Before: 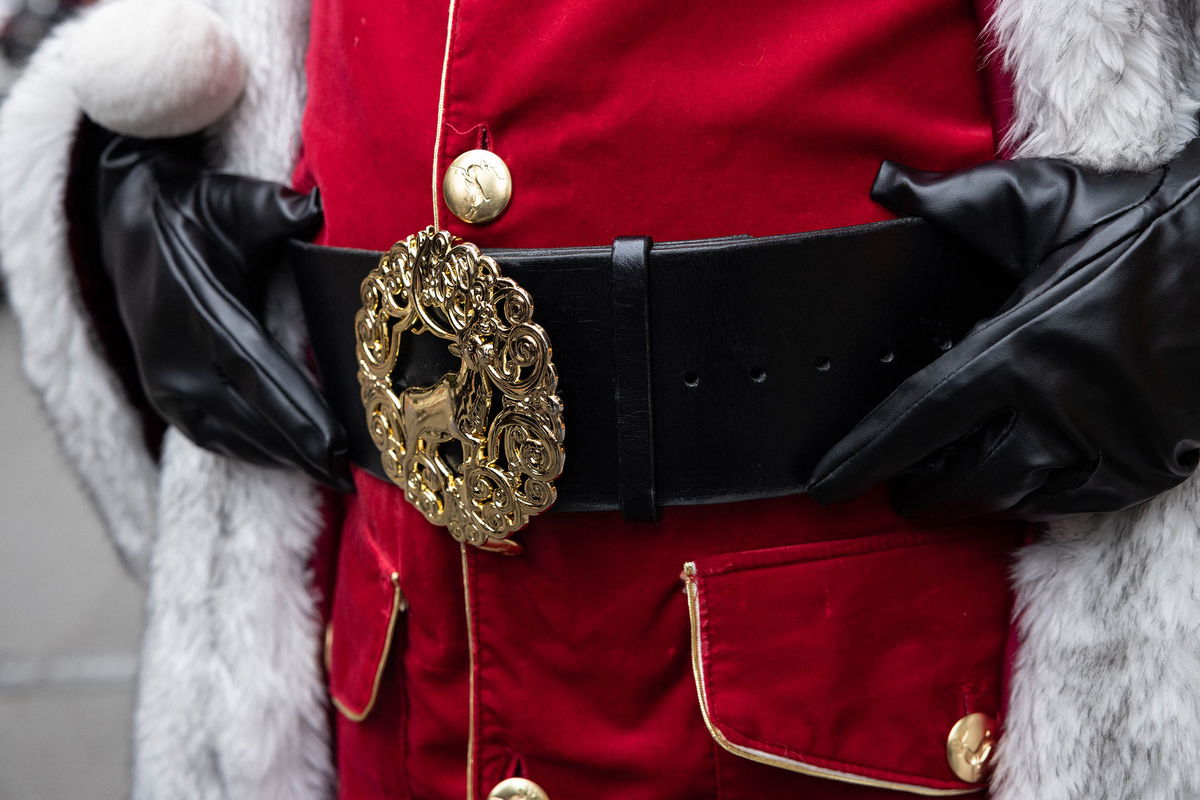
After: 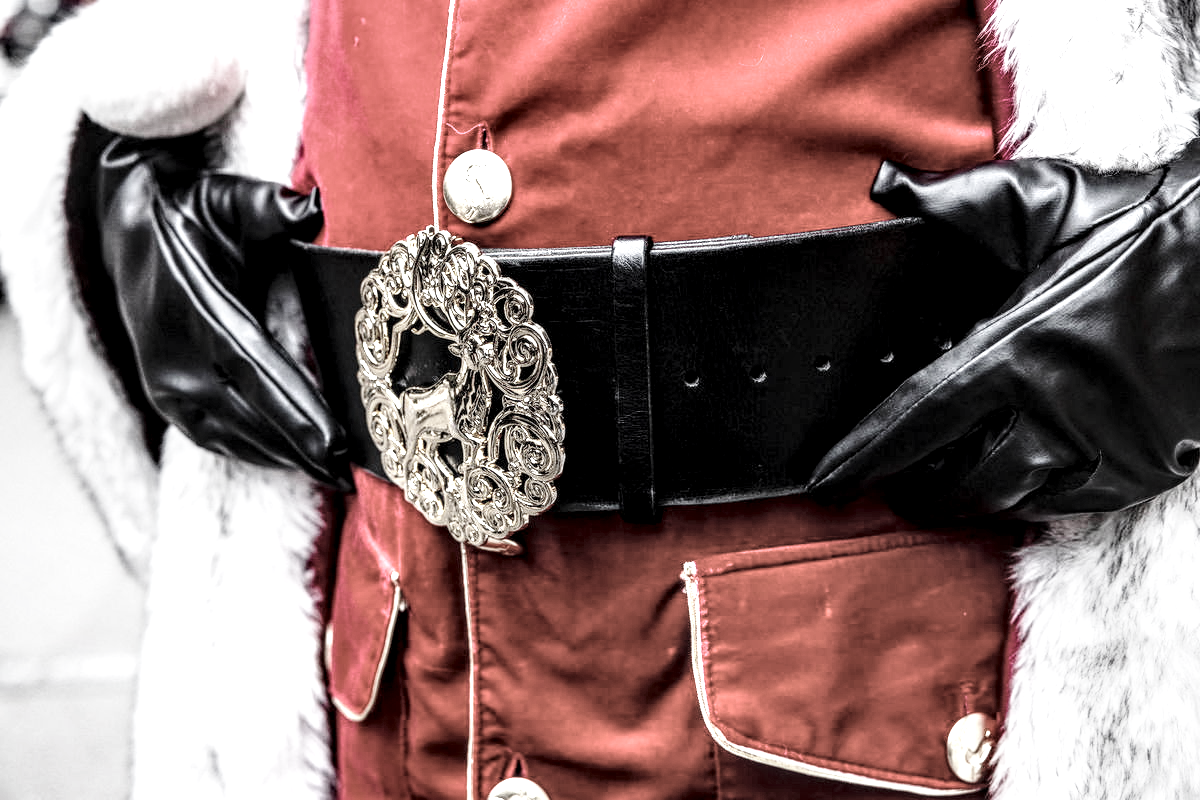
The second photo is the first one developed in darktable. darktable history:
exposure: black level correction 0, exposure 0.701 EV, compensate exposure bias true, compensate highlight preservation false
contrast brightness saturation: contrast 0.049, brightness 0.065, saturation 0.005
color balance rgb: perceptual saturation grading › global saturation 0.293%, perceptual brilliance grading › highlights 10.321%, perceptual brilliance grading › mid-tones 5.745%, global vibrance -23.783%
local contrast: highlights 19%, detail 188%
color zones: curves: ch1 [(0, 0.34) (0.143, 0.164) (0.286, 0.152) (0.429, 0.176) (0.571, 0.173) (0.714, 0.188) (0.857, 0.199) (1, 0.34)]
base curve: curves: ch0 [(0, 0) (0.028, 0.03) (0.121, 0.232) (0.46, 0.748) (0.859, 0.968) (1, 1)], preserve colors none
